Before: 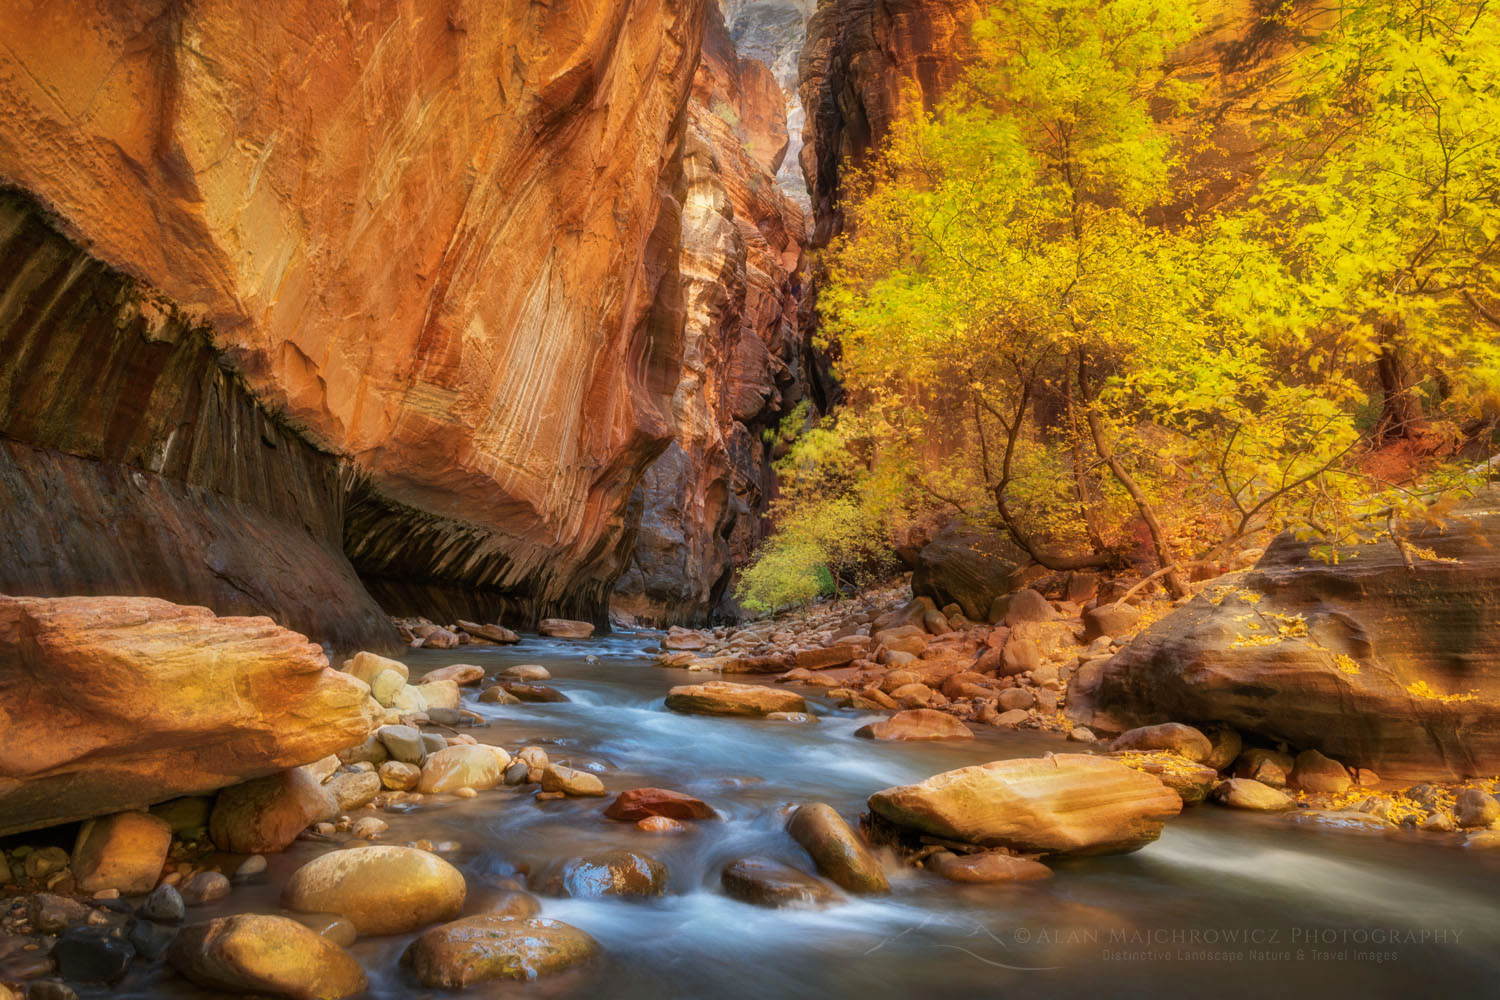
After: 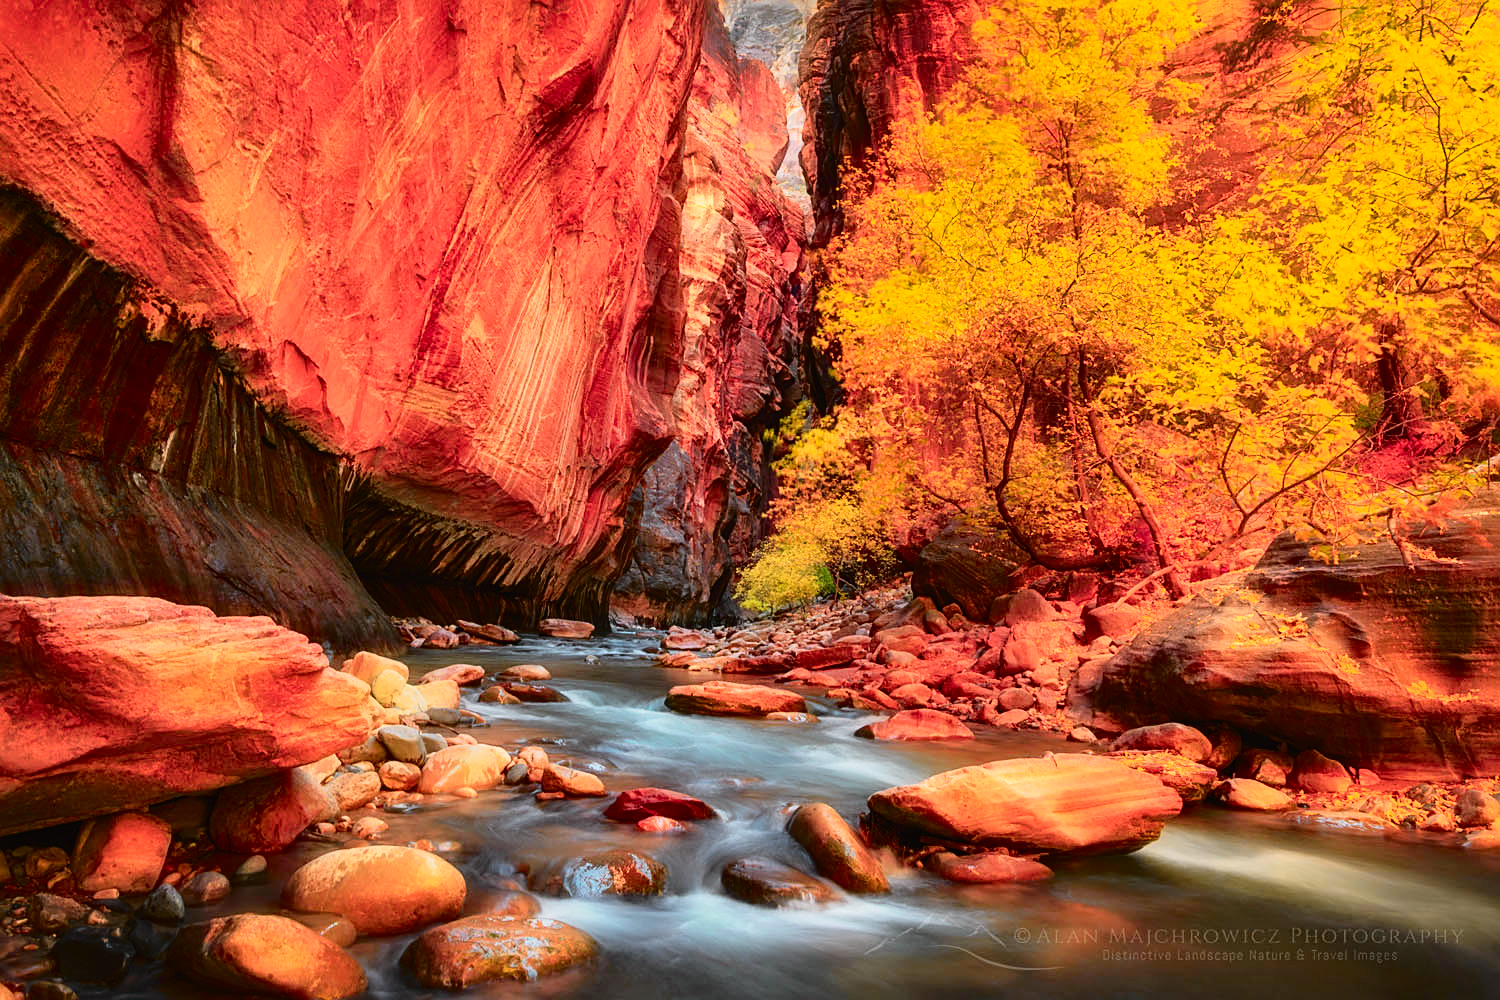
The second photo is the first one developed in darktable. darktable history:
color balance: input saturation 99%
color zones: curves: ch1 [(0.235, 0.558) (0.75, 0.5)]; ch2 [(0.25, 0.462) (0.749, 0.457)], mix 40.67%
tone curve: curves: ch0 [(0, 0.014) (0.17, 0.099) (0.392, 0.438) (0.725, 0.828) (0.872, 0.918) (1, 0.981)]; ch1 [(0, 0) (0.402, 0.36) (0.489, 0.491) (0.5, 0.503) (0.515, 0.52) (0.545, 0.572) (0.615, 0.662) (0.701, 0.725) (1, 1)]; ch2 [(0, 0) (0.42, 0.458) (0.485, 0.499) (0.503, 0.503) (0.531, 0.542) (0.561, 0.594) (0.644, 0.694) (0.717, 0.753) (1, 0.991)], color space Lab, independent channels
sharpen: on, module defaults
